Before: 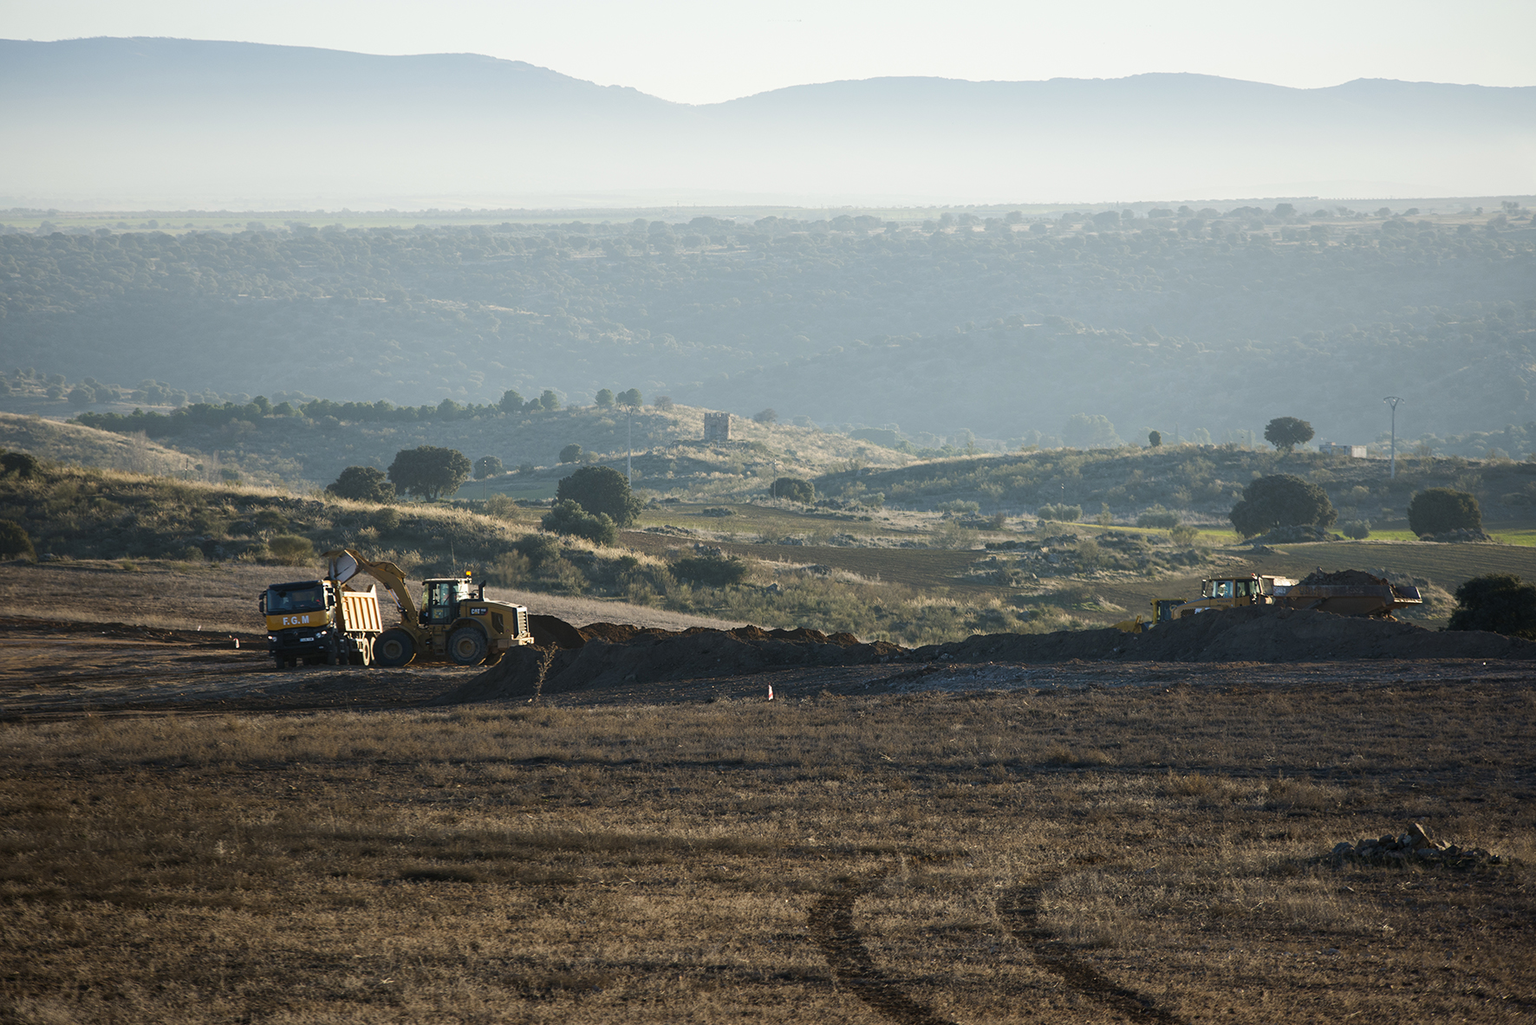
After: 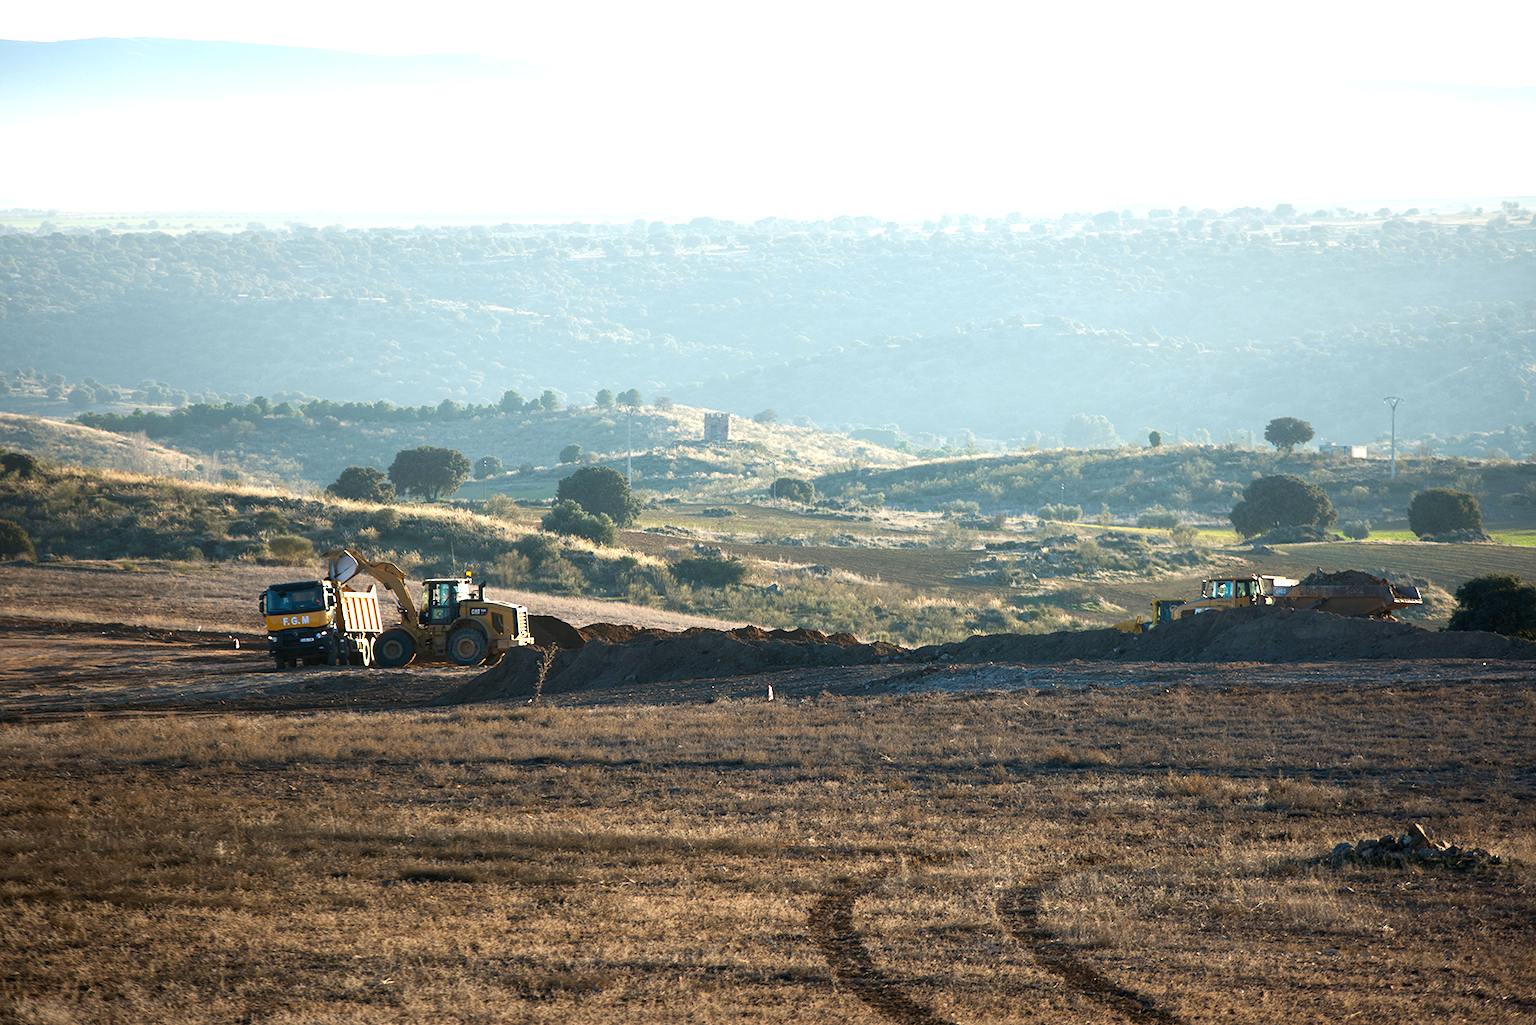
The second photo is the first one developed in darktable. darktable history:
exposure: exposure 0.916 EV, compensate highlight preservation false
